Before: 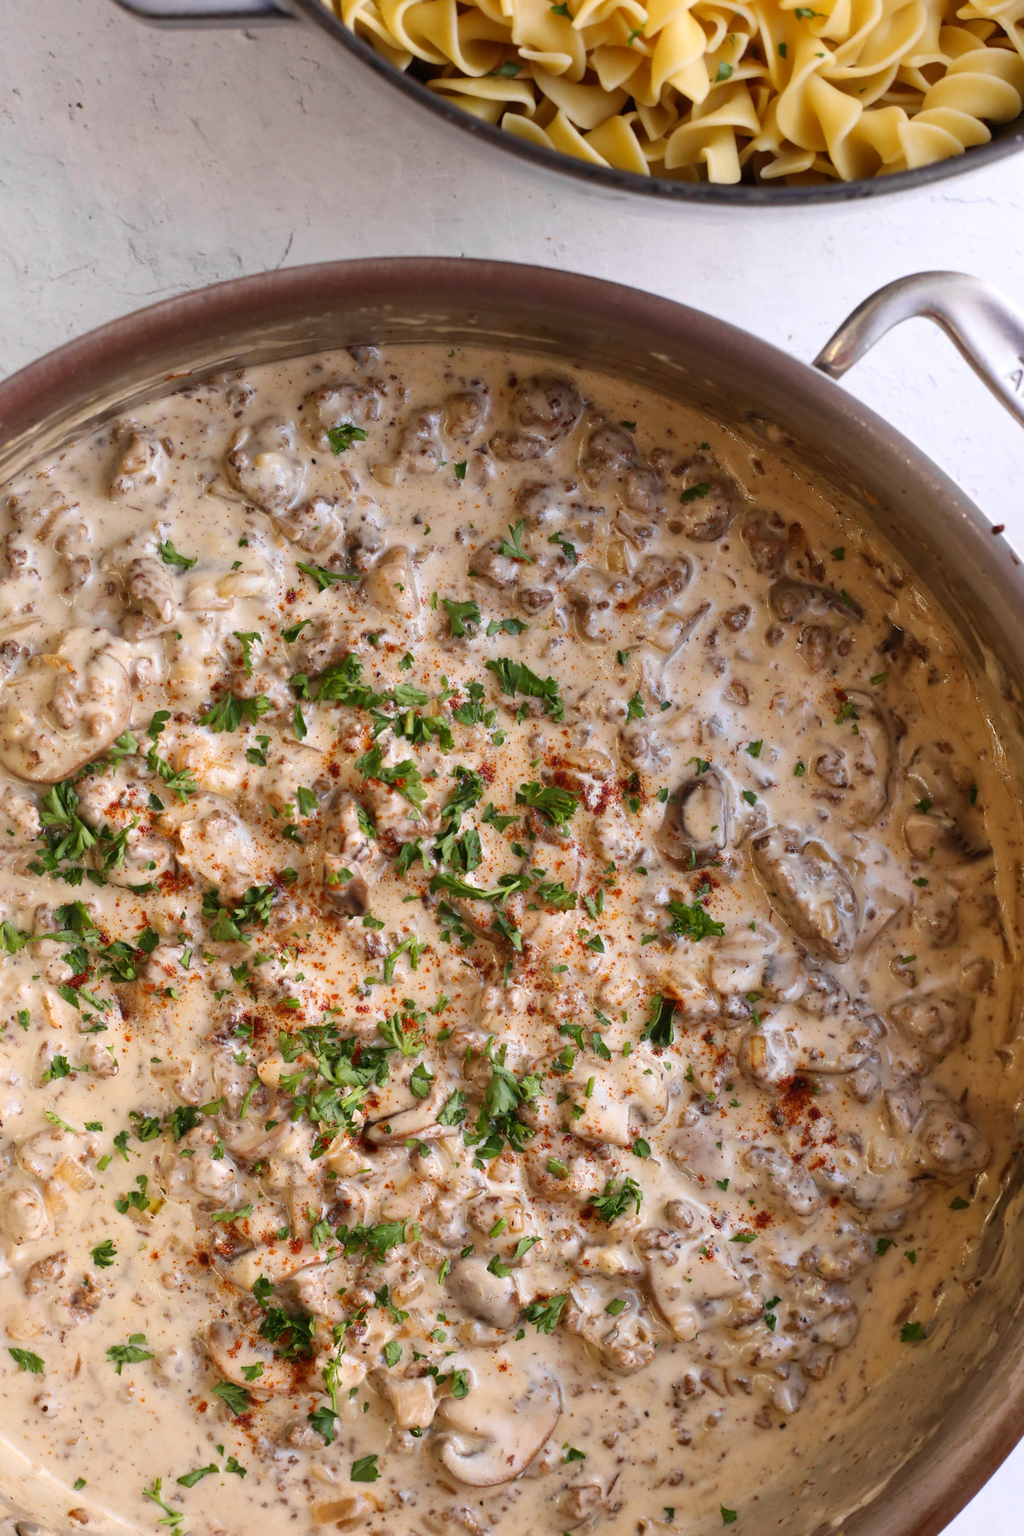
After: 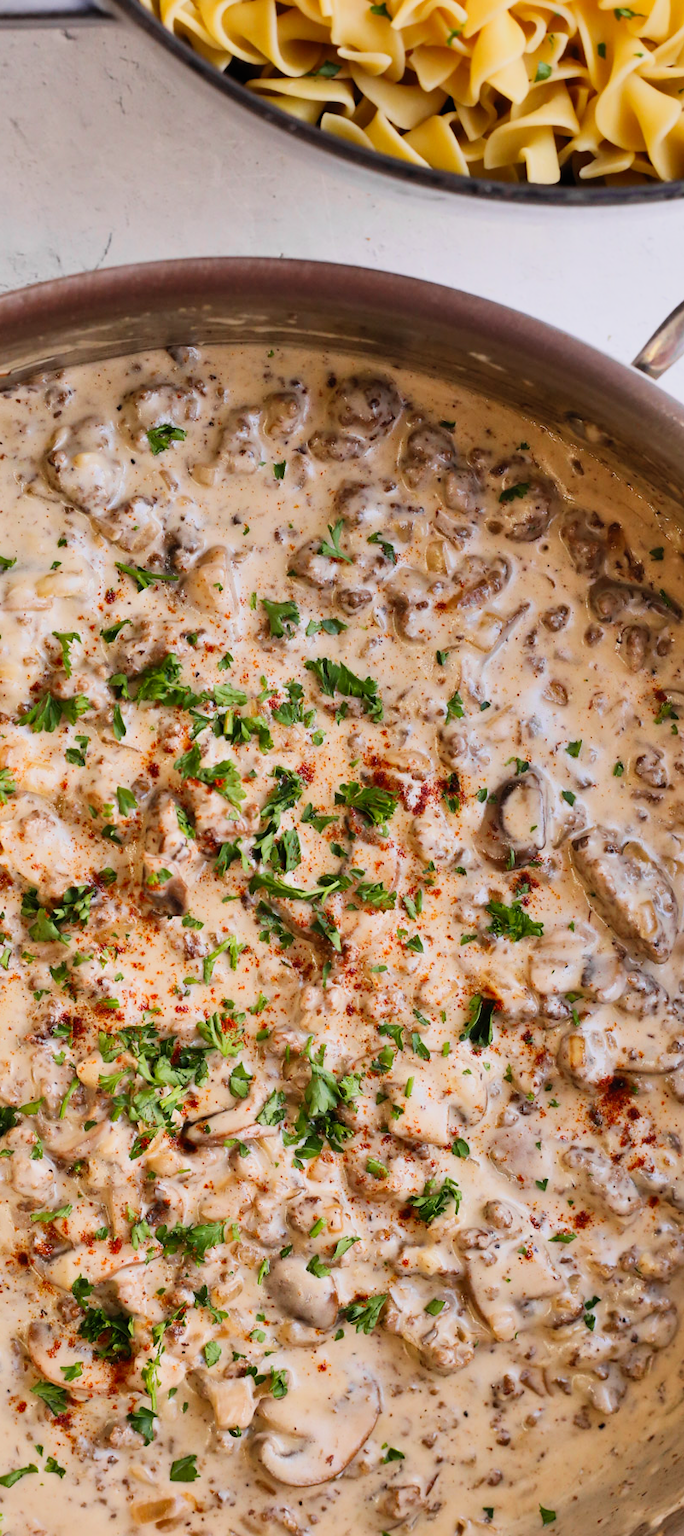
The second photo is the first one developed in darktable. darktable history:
crop and rotate: left 17.732%, right 15.423%
filmic rgb: black relative exposure -7.65 EV, white relative exposure 4.56 EV, hardness 3.61
contrast brightness saturation: contrast 0.2, brightness 0.16, saturation 0.22
shadows and highlights: soften with gaussian
